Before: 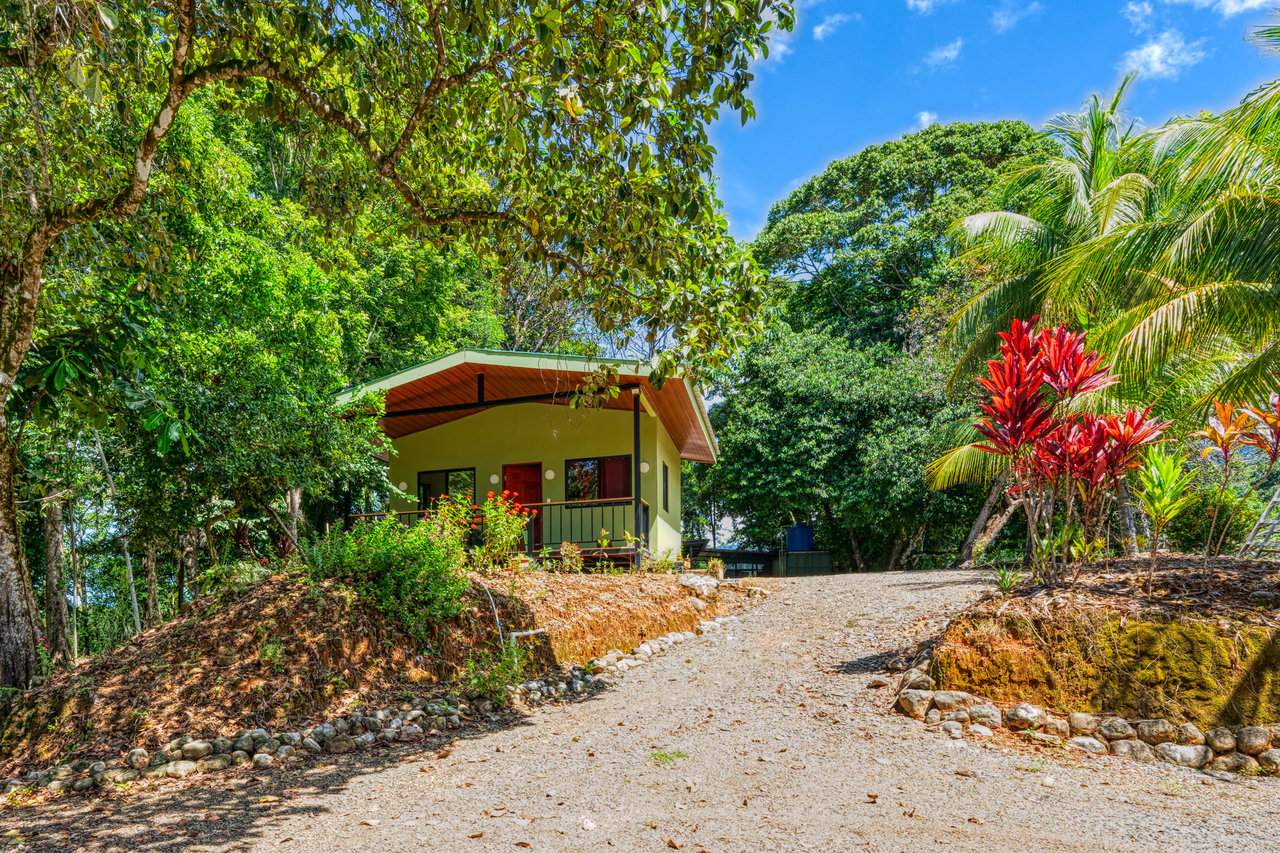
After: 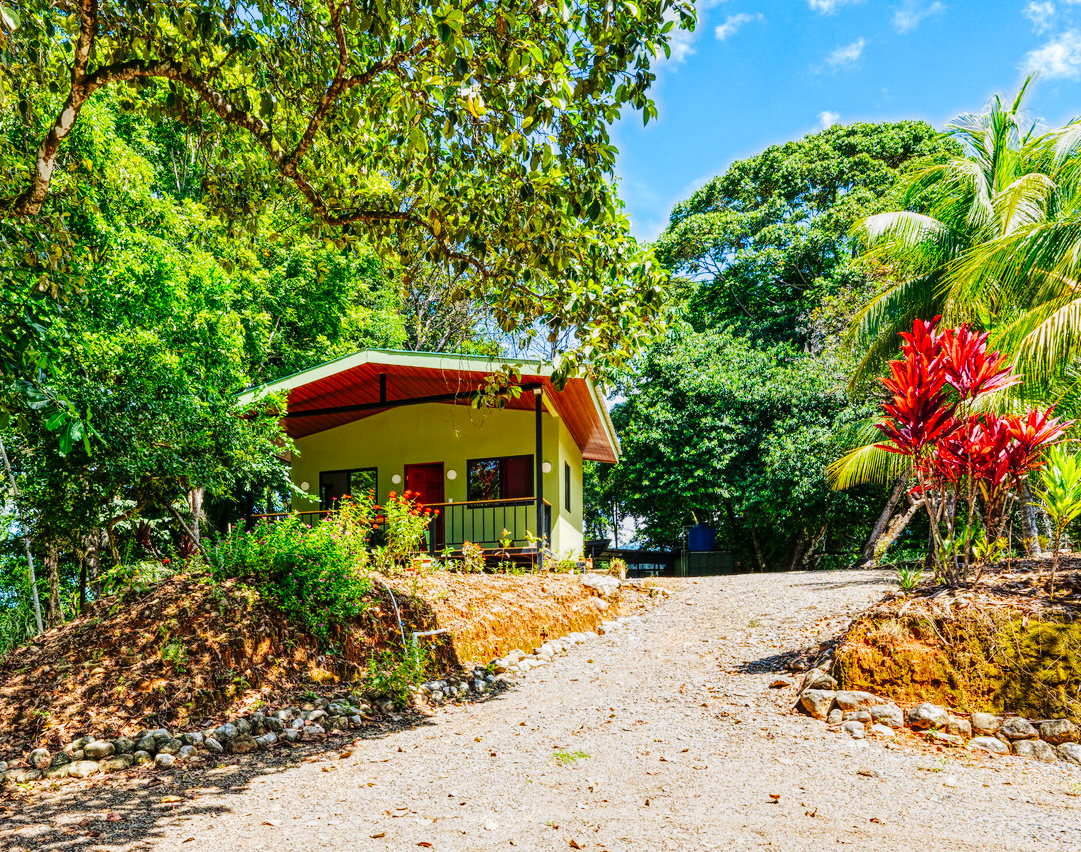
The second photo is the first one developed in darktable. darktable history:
crop: left 7.688%, right 7.813%
base curve: curves: ch0 [(0, 0) (0.036, 0.025) (0.121, 0.166) (0.206, 0.329) (0.605, 0.79) (1, 1)], preserve colors none
